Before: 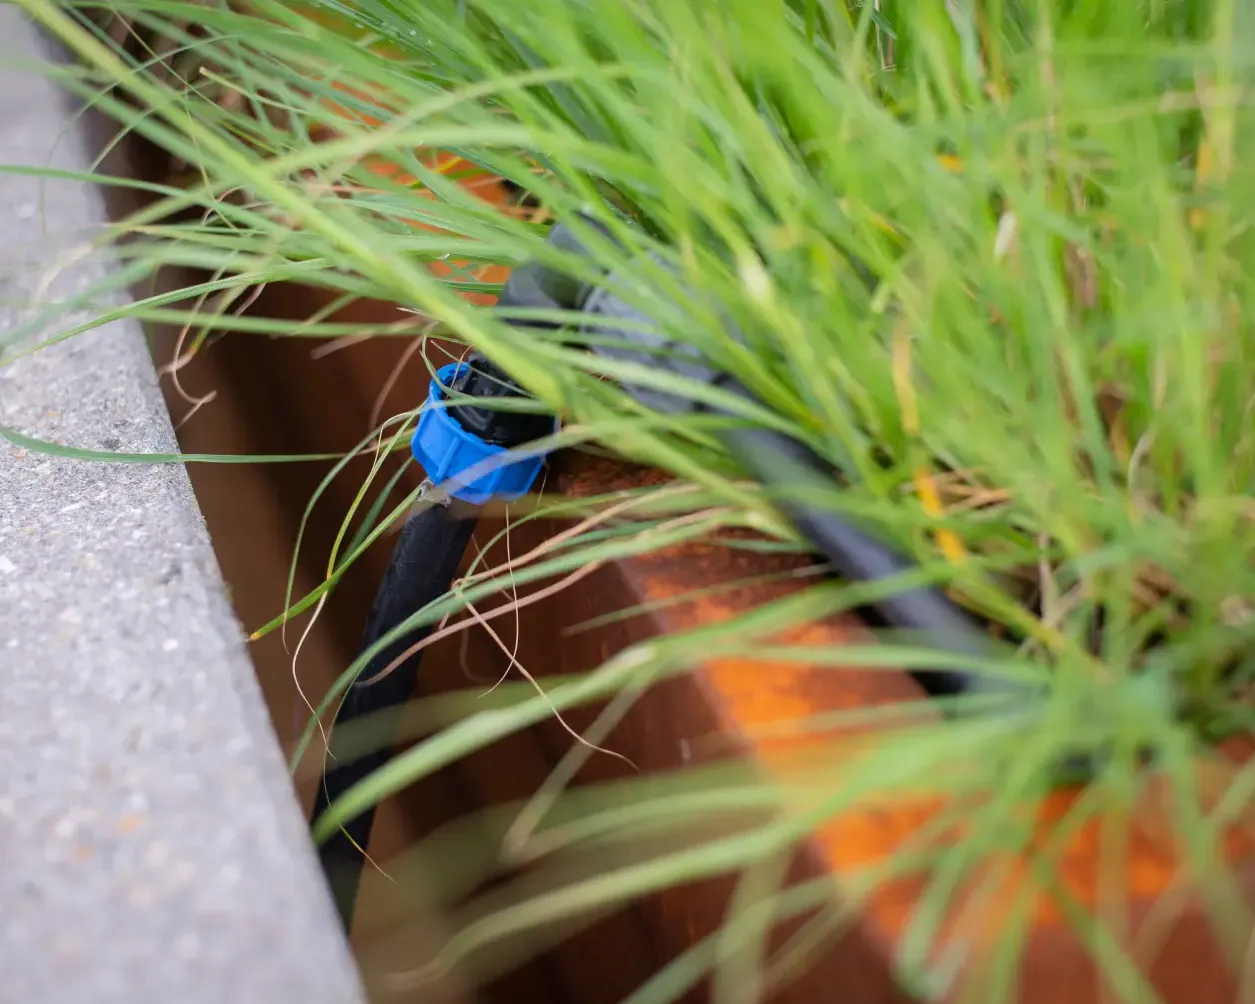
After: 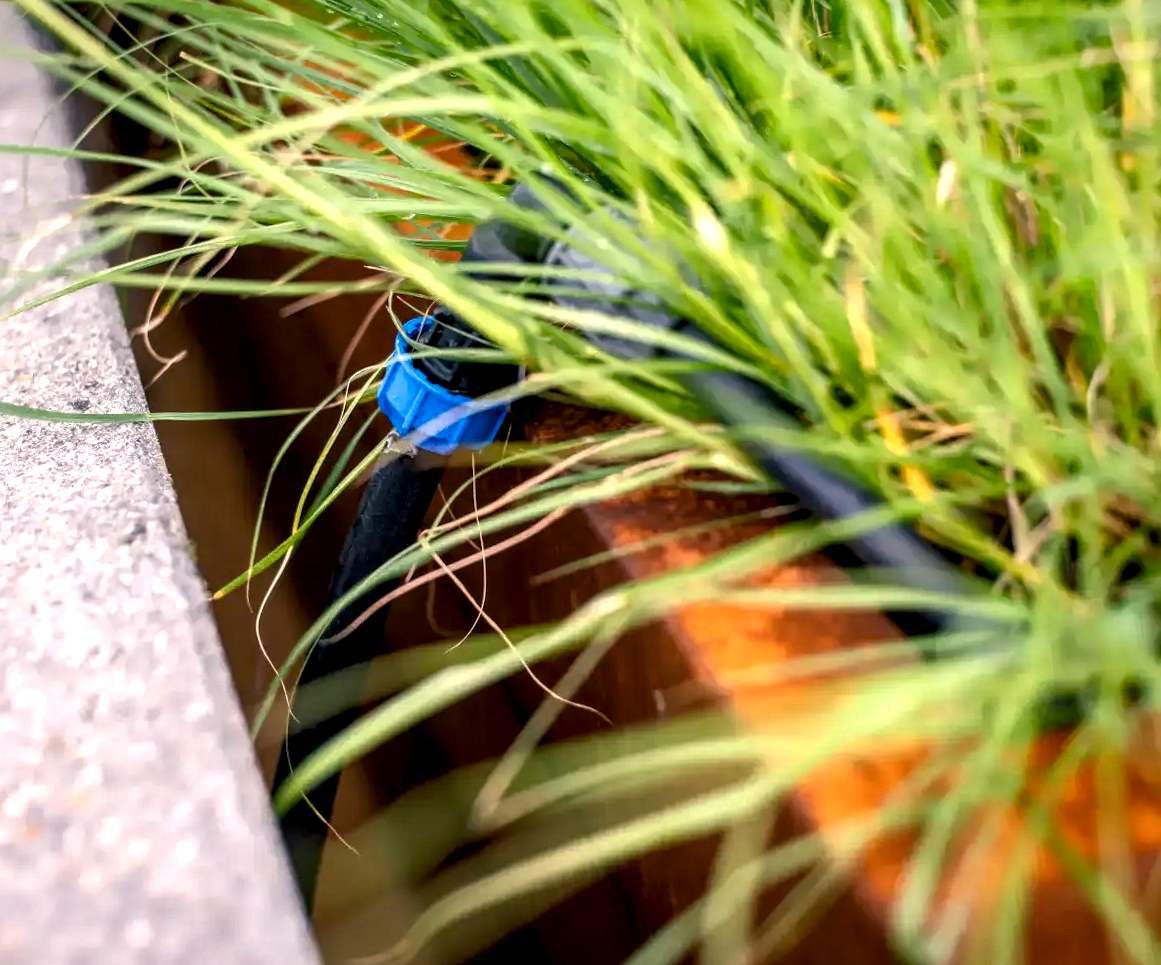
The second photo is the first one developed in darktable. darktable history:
rotate and perspective: rotation -1.68°, lens shift (vertical) -0.146, crop left 0.049, crop right 0.912, crop top 0.032, crop bottom 0.96
color balance rgb: shadows lift › chroma 2%, shadows lift › hue 185.64°, power › luminance 1.48%, highlights gain › chroma 3%, highlights gain › hue 54.51°, global offset › luminance -0.4%, perceptual saturation grading › highlights -18.47%, perceptual saturation grading › mid-tones 6.62%, perceptual saturation grading › shadows 28.22%, perceptual brilliance grading › highlights 15.68%, perceptual brilliance grading › shadows -14.29%, global vibrance 25.96%, contrast 6.45%
local contrast: detail 150%
